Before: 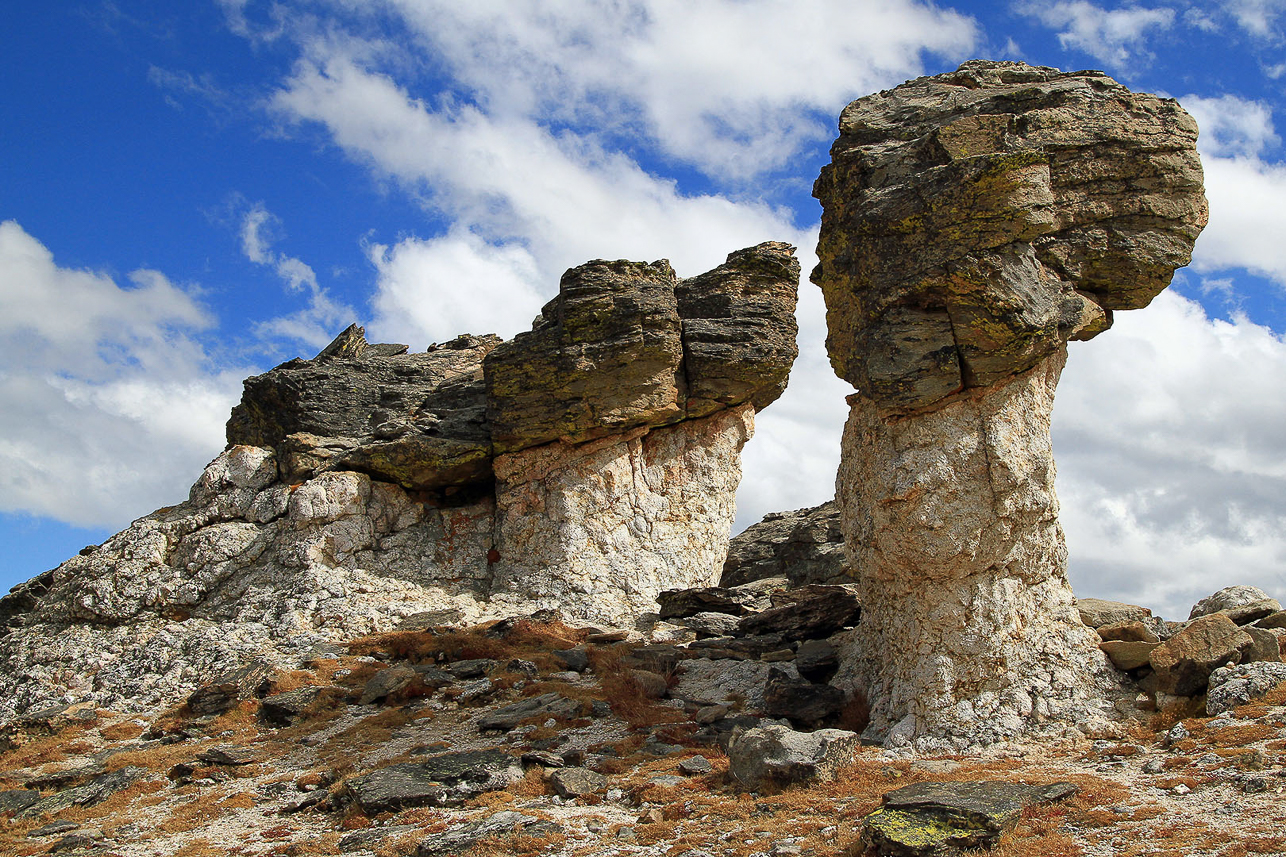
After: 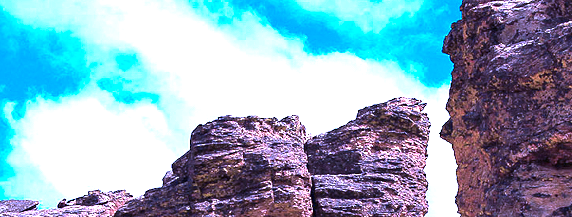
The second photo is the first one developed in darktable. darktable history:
exposure: black level correction 0, exposure 1 EV, compensate exposure bias true, compensate highlight preservation false
color calibration: output R [1.063, -0.012, -0.003, 0], output G [0, 1.022, 0.021, 0], output B [-0.079, 0.047, 1, 0], illuminant custom, x 0.38, y 0.479, temperature 4445.7 K
crop: left 28.842%, top 16.806%, right 26.628%, bottom 57.841%
color zones: curves: ch1 [(0.29, 0.492) (0.373, 0.185) (0.509, 0.481)]; ch2 [(0.25, 0.462) (0.749, 0.457)]
sharpen: radius 2.92, amount 0.868, threshold 47.124
tone equalizer: -8 EV -0.386 EV, -7 EV -0.415 EV, -6 EV -0.355 EV, -5 EV -0.242 EV, -3 EV 0.197 EV, -2 EV 0.337 EV, -1 EV 0.413 EV, +0 EV 0.438 EV
color correction: highlights a* 0.012, highlights b* -0.866
